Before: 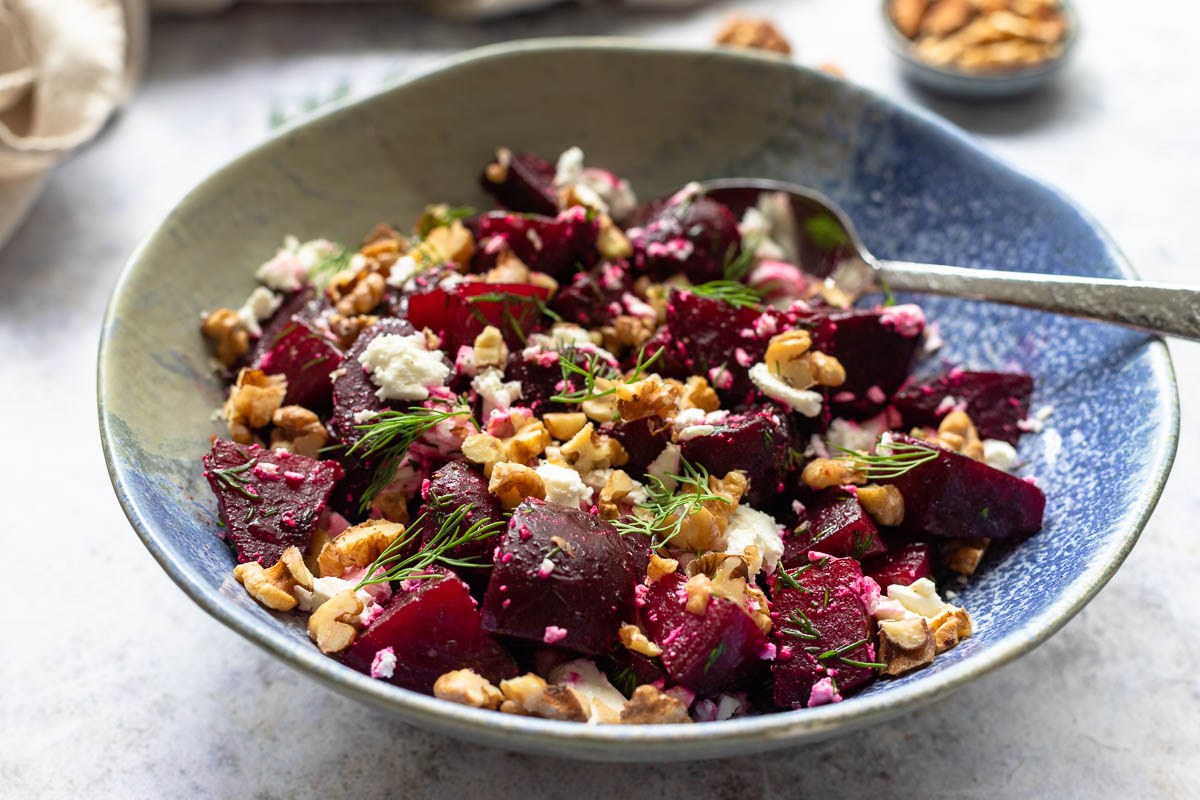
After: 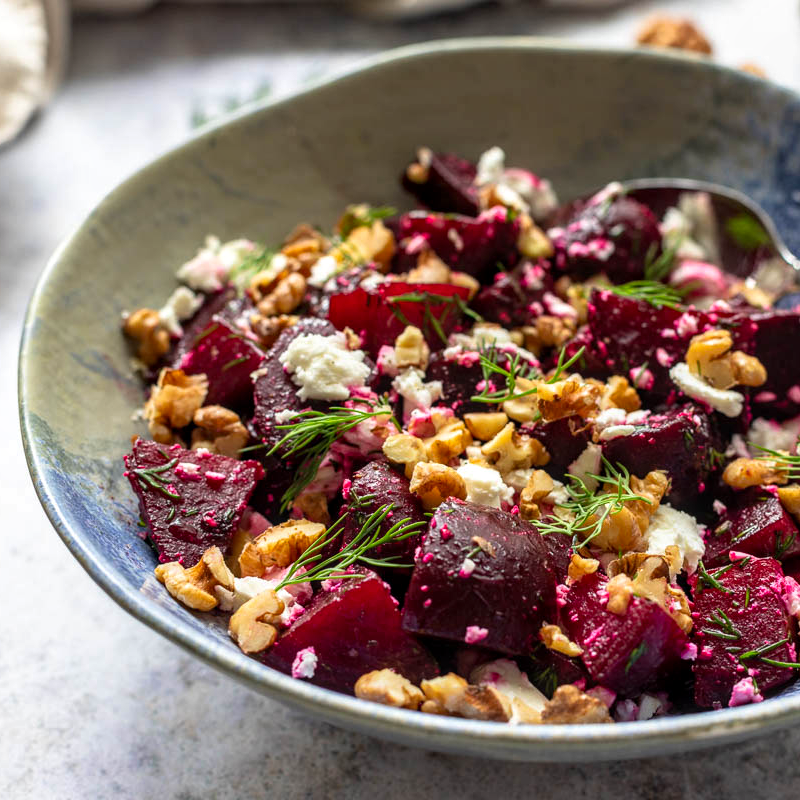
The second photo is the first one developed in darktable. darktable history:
color contrast: green-magenta contrast 1.1, blue-yellow contrast 1.1, unbound 0
local contrast: on, module defaults
crop and rotate: left 6.617%, right 26.717%
